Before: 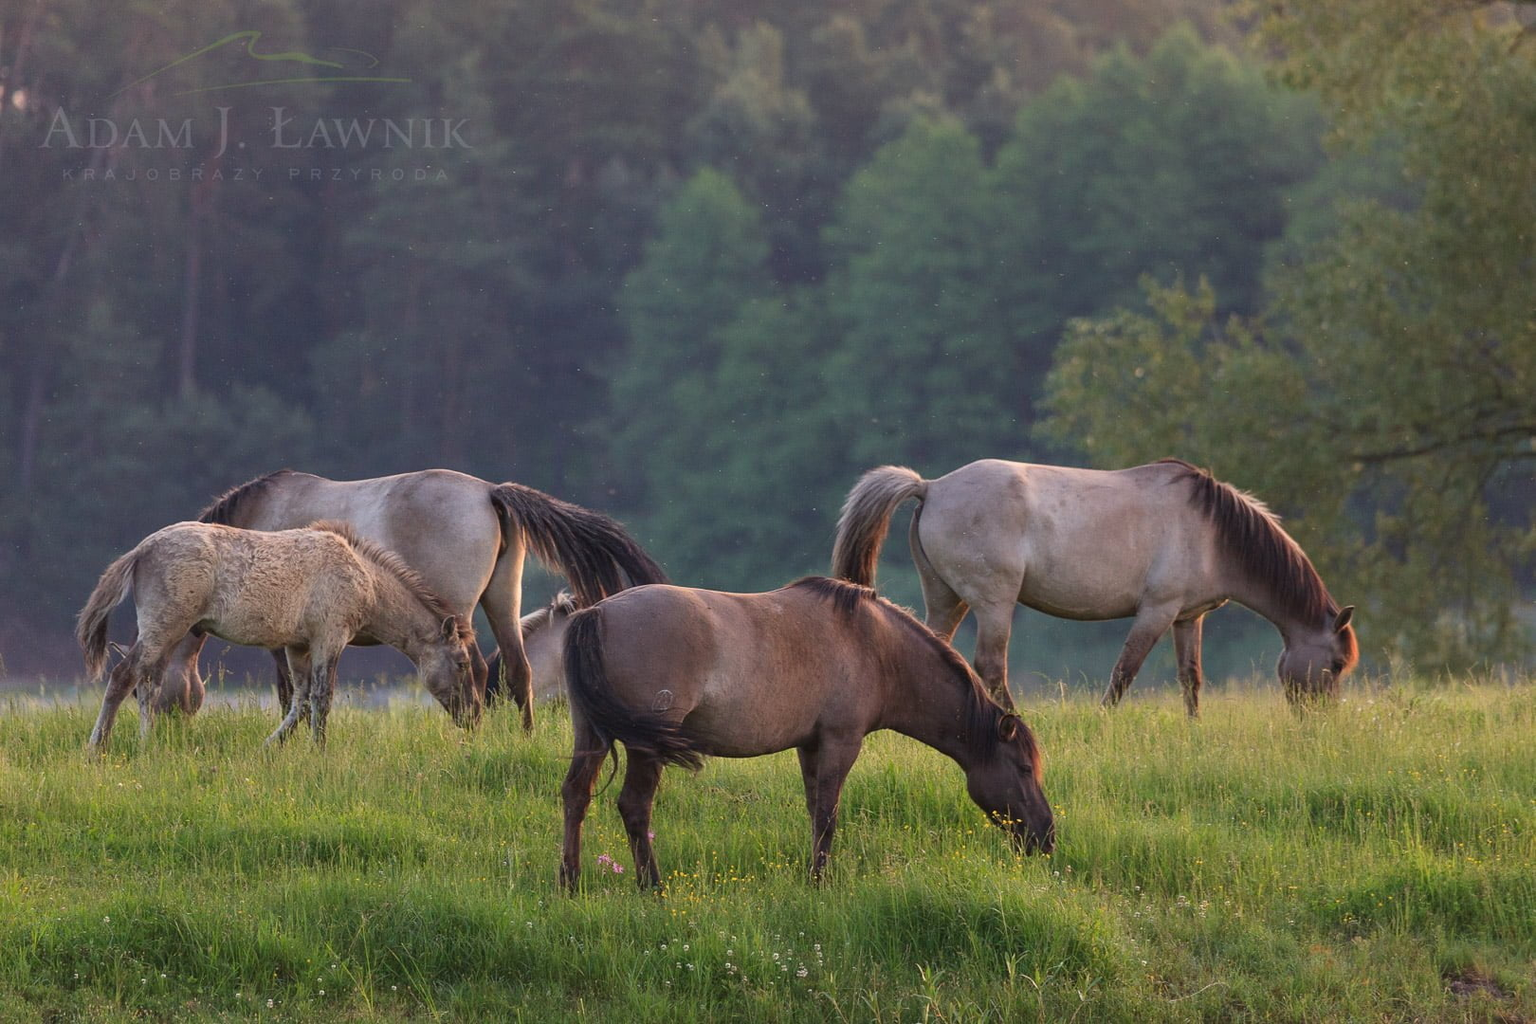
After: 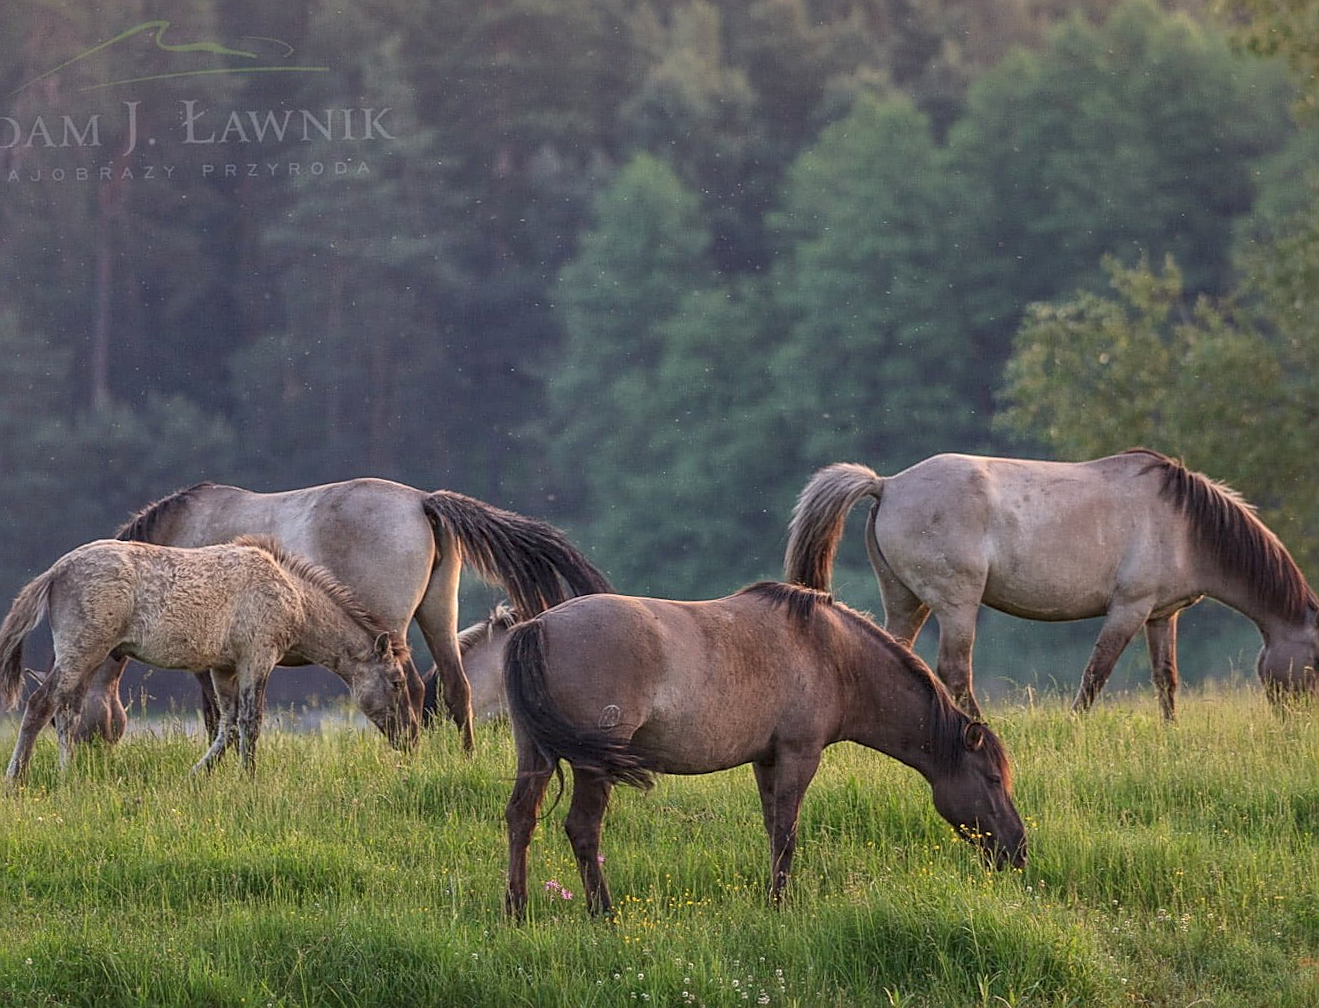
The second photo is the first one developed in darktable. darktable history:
shadows and highlights: on, module defaults
crop and rotate: angle 1.38°, left 4.248%, top 0.688%, right 11.414%, bottom 2.587%
local contrast: highlights 92%, shadows 89%, detail 160%, midtone range 0.2
sharpen: on, module defaults
